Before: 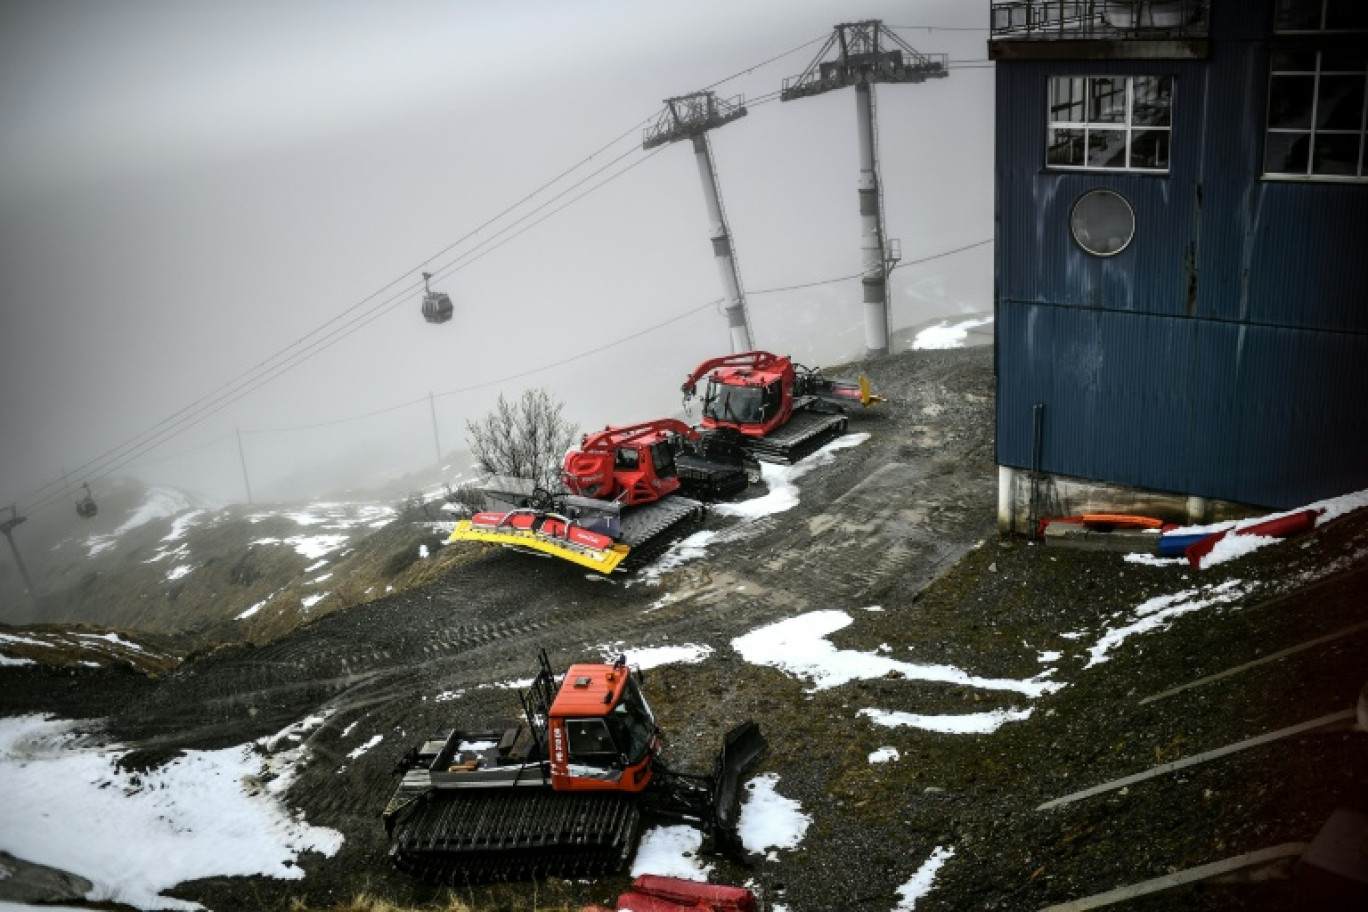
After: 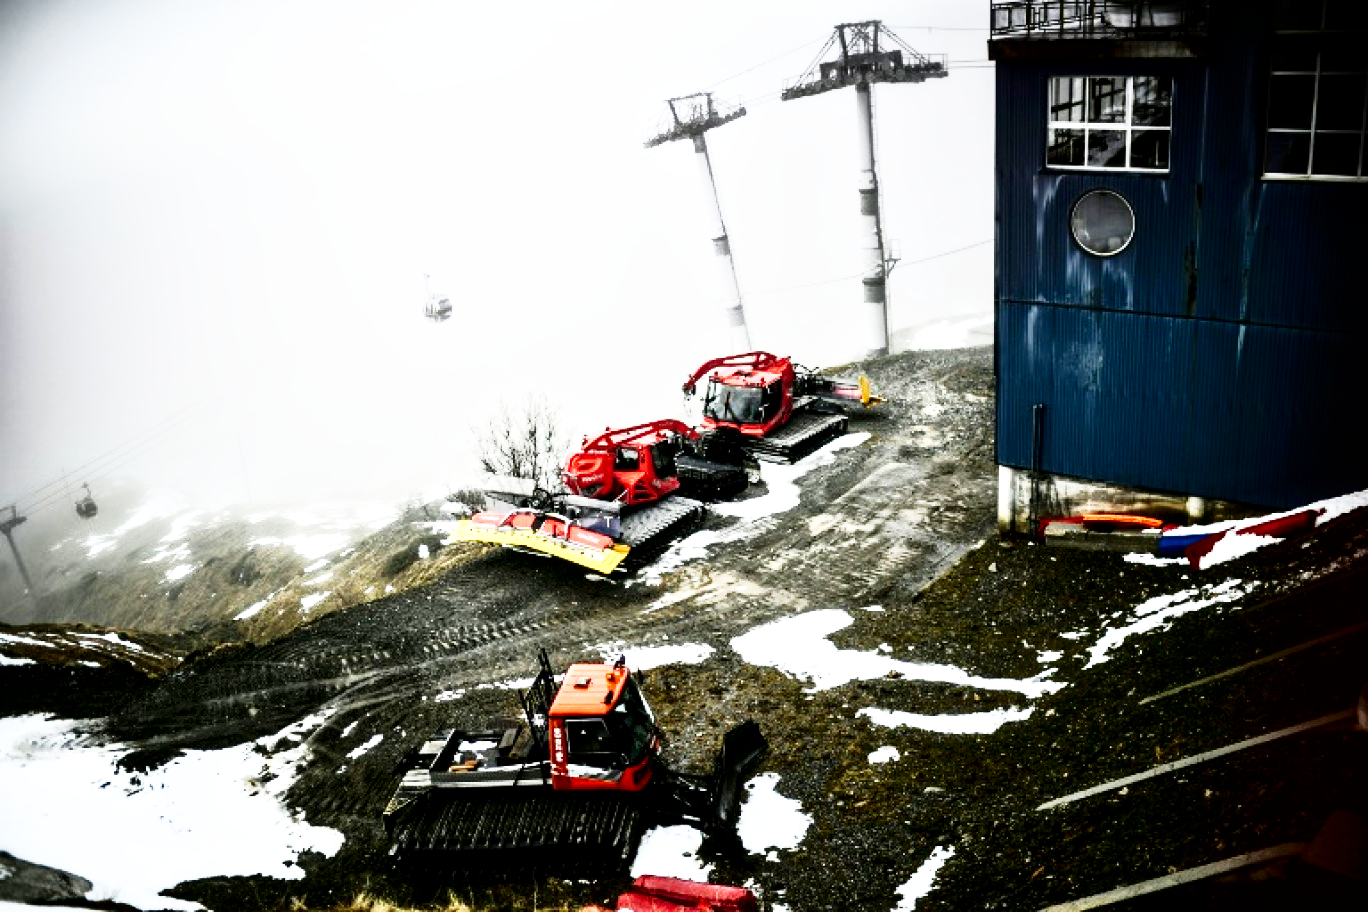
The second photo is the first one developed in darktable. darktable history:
base curve: curves: ch0 [(0, 0) (0.007, 0.004) (0.027, 0.03) (0.046, 0.07) (0.207, 0.54) (0.442, 0.872) (0.673, 0.972) (1, 1)], preserve colors none
shadows and highlights: shadows -61.17, white point adjustment -5.38, highlights 60.46
local contrast: mode bilateral grid, contrast 30, coarseness 25, midtone range 0.2
